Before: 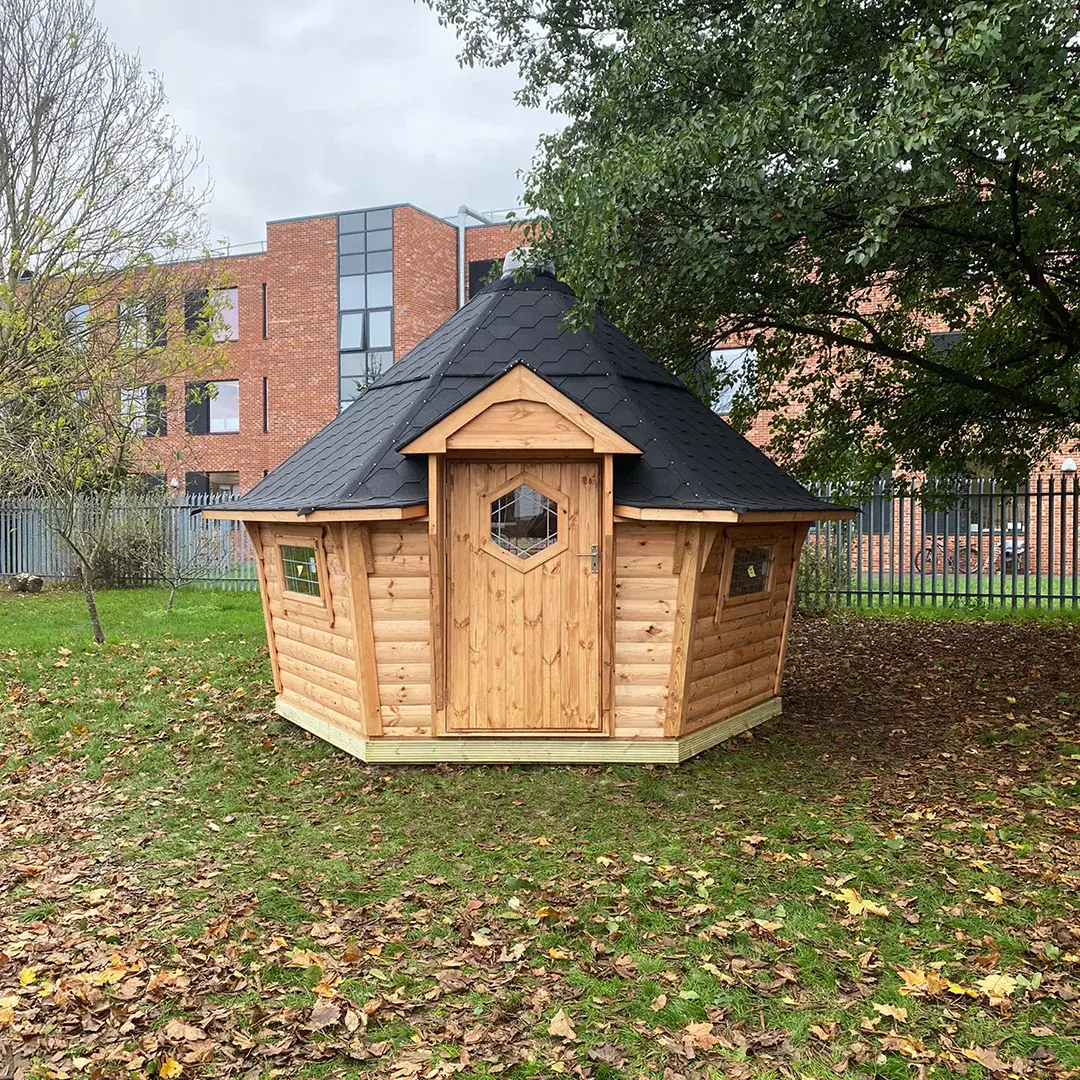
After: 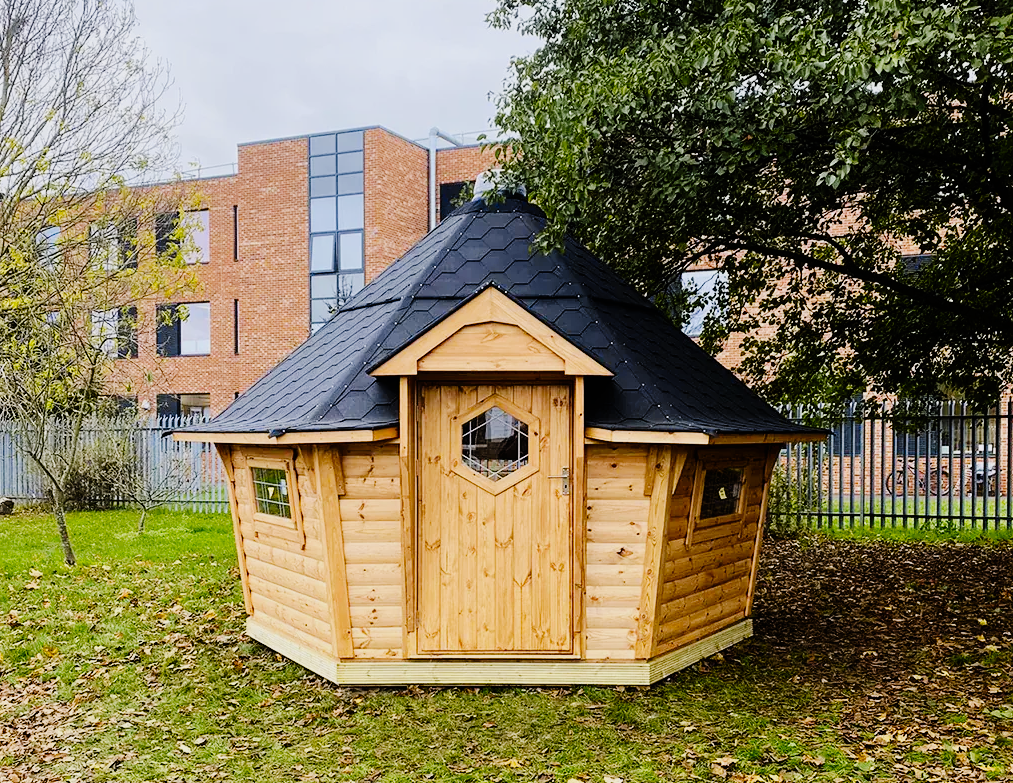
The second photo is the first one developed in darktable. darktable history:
crop: left 2.737%, top 7.287%, right 3.421%, bottom 20.179%
white balance: red 1.004, blue 1.024
color contrast: green-magenta contrast 0.85, blue-yellow contrast 1.25, unbound 0
filmic rgb: black relative exposure -7.65 EV, white relative exposure 4.56 EV, hardness 3.61
tone curve: curves: ch0 [(0, 0) (0.003, 0.003) (0.011, 0.005) (0.025, 0.008) (0.044, 0.012) (0.069, 0.02) (0.1, 0.031) (0.136, 0.047) (0.177, 0.088) (0.224, 0.141) (0.277, 0.222) (0.335, 0.32) (0.399, 0.422) (0.468, 0.523) (0.543, 0.621) (0.623, 0.715) (0.709, 0.796) (0.801, 0.88) (0.898, 0.962) (1, 1)], preserve colors none
